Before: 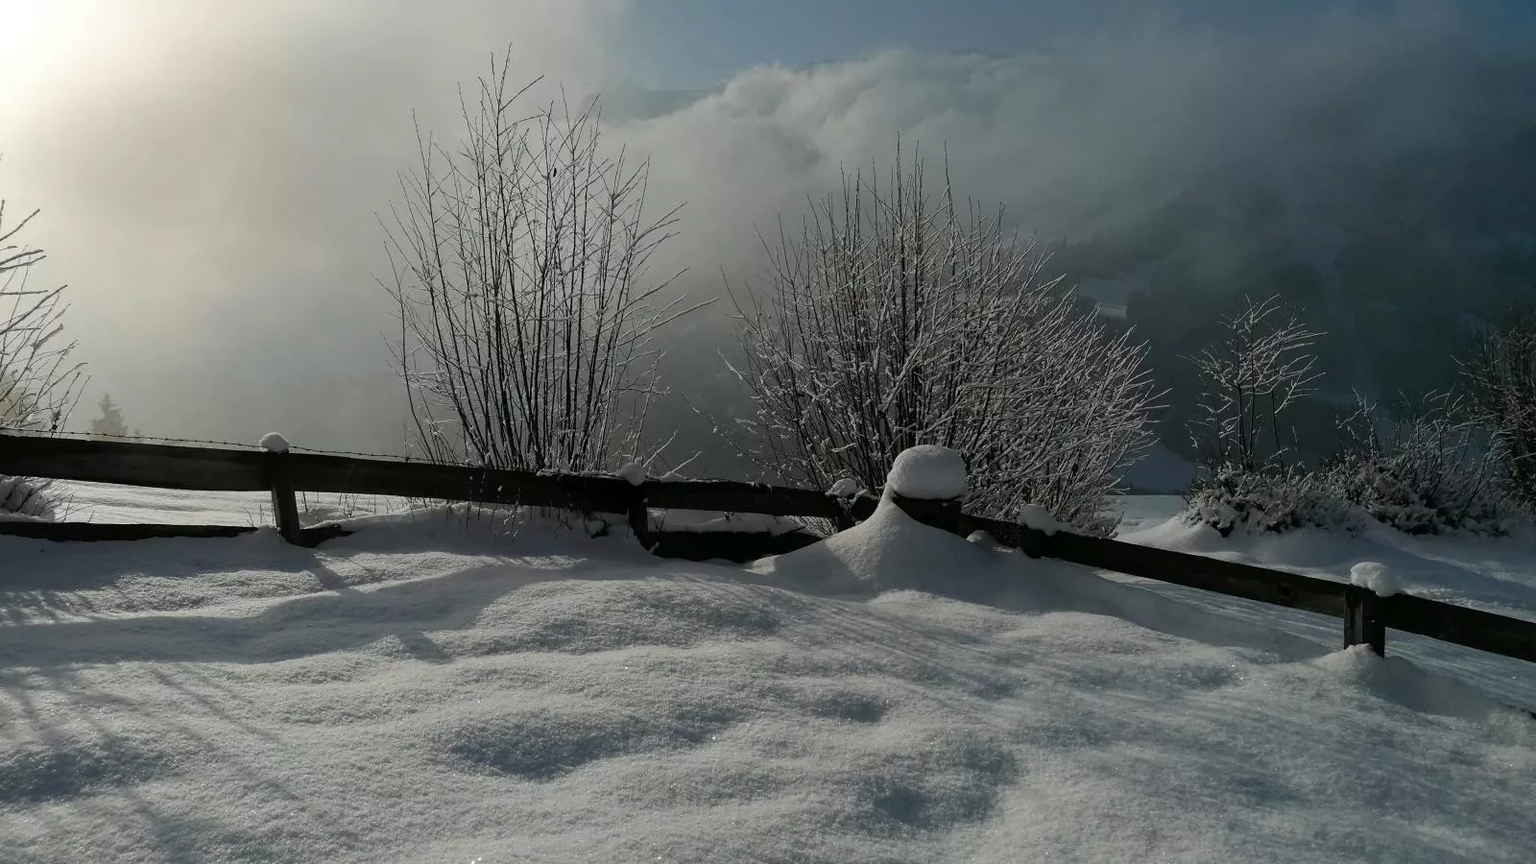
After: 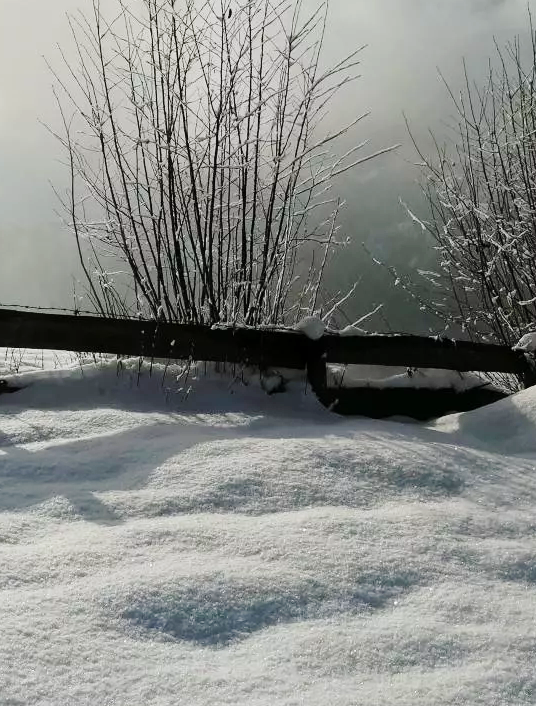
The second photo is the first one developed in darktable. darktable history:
crop and rotate: left 21.77%, top 18.528%, right 44.676%, bottom 2.997%
base curve: curves: ch0 [(0, 0) (0.028, 0.03) (0.121, 0.232) (0.46, 0.748) (0.859, 0.968) (1, 1)], preserve colors none
